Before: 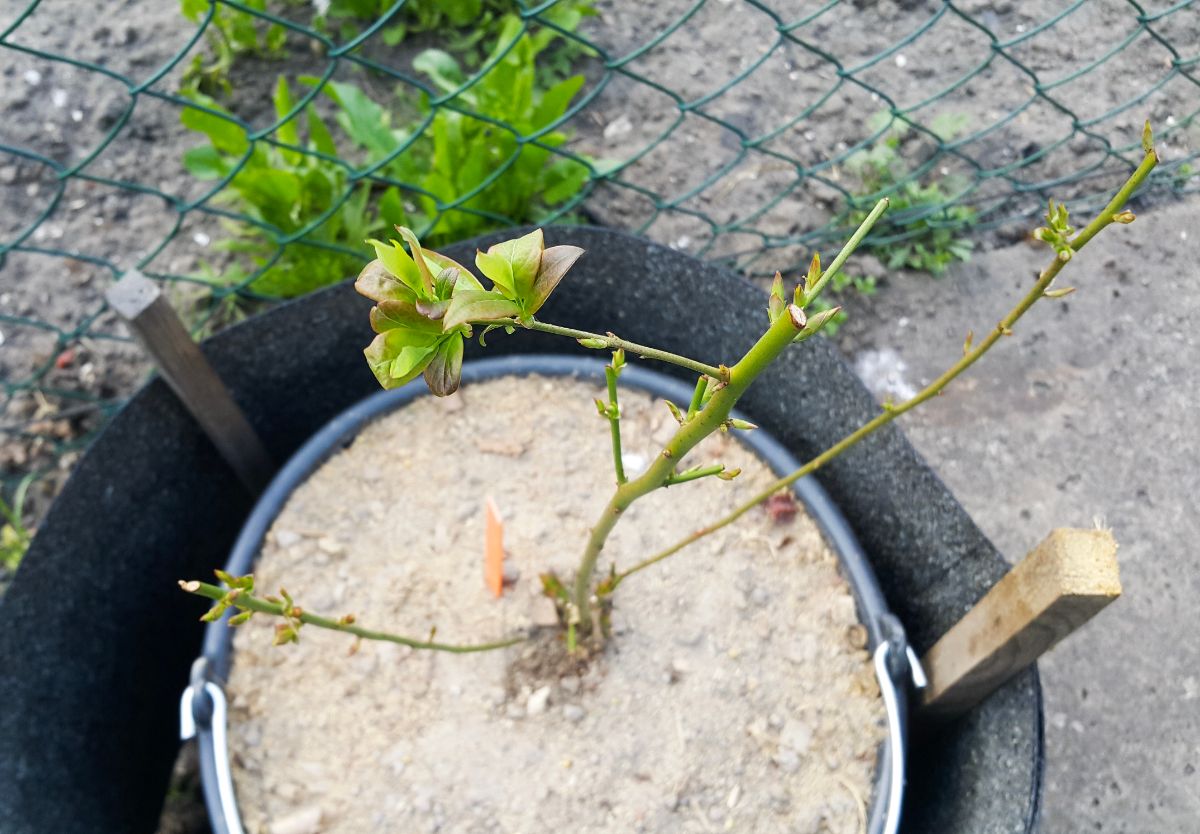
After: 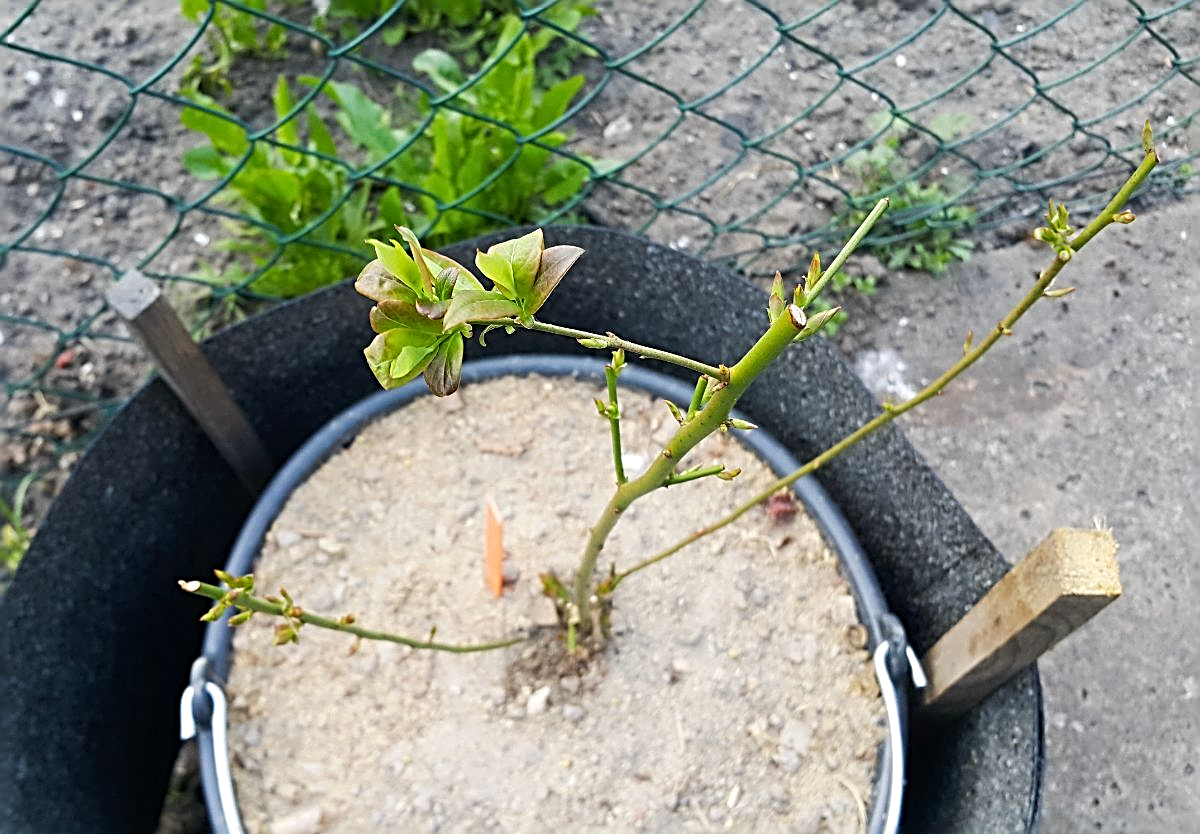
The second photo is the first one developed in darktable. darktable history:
sharpen: radius 3.012, amount 0.774
tone equalizer: edges refinement/feathering 500, mask exposure compensation -1.57 EV, preserve details no
